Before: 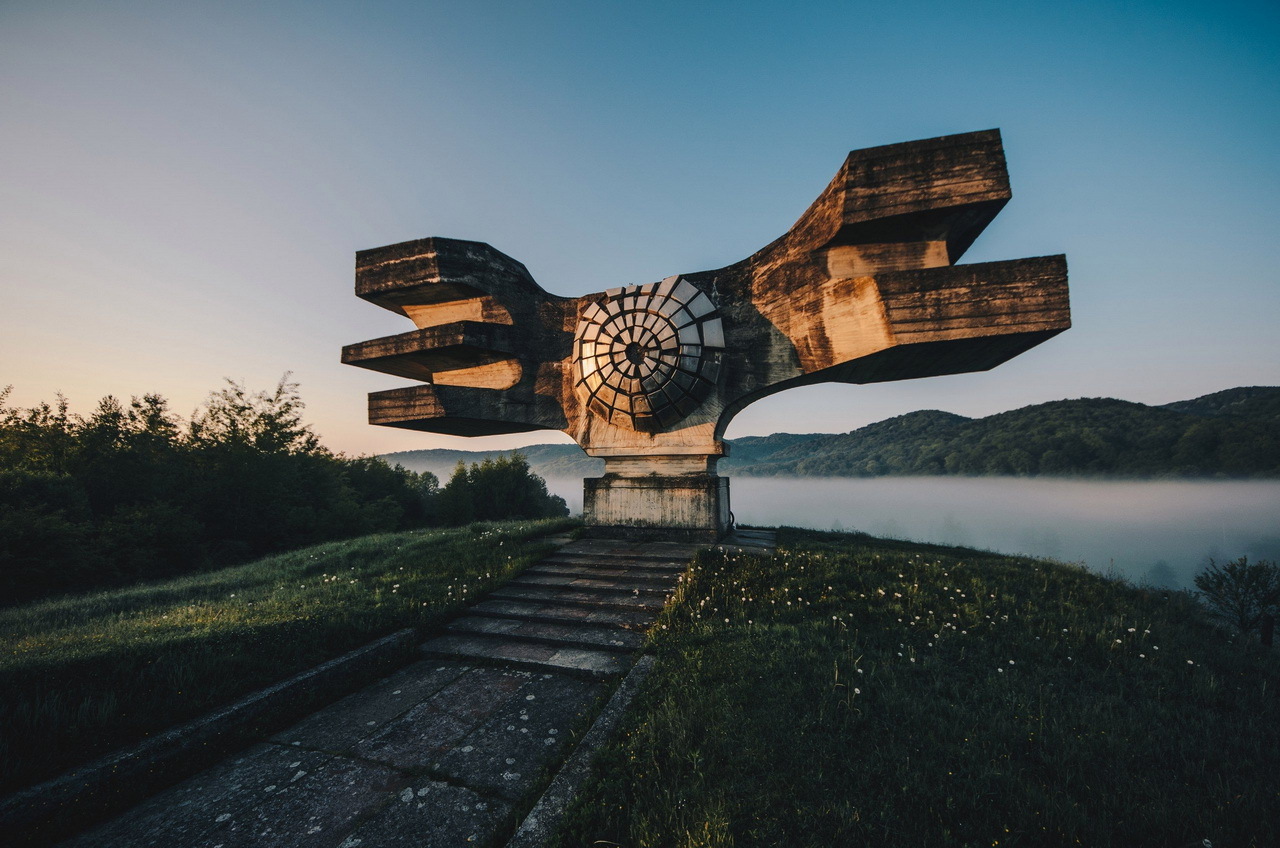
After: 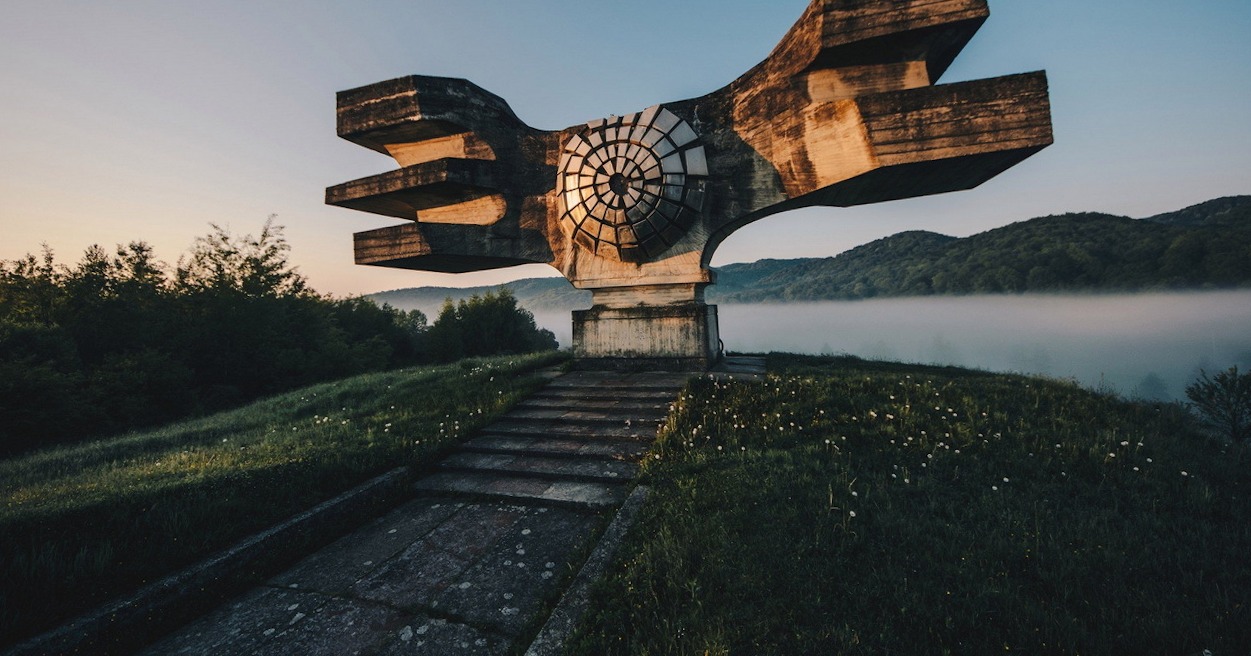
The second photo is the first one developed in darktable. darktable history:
rotate and perspective: rotation -2°, crop left 0.022, crop right 0.978, crop top 0.049, crop bottom 0.951
crop and rotate: top 18.507%
